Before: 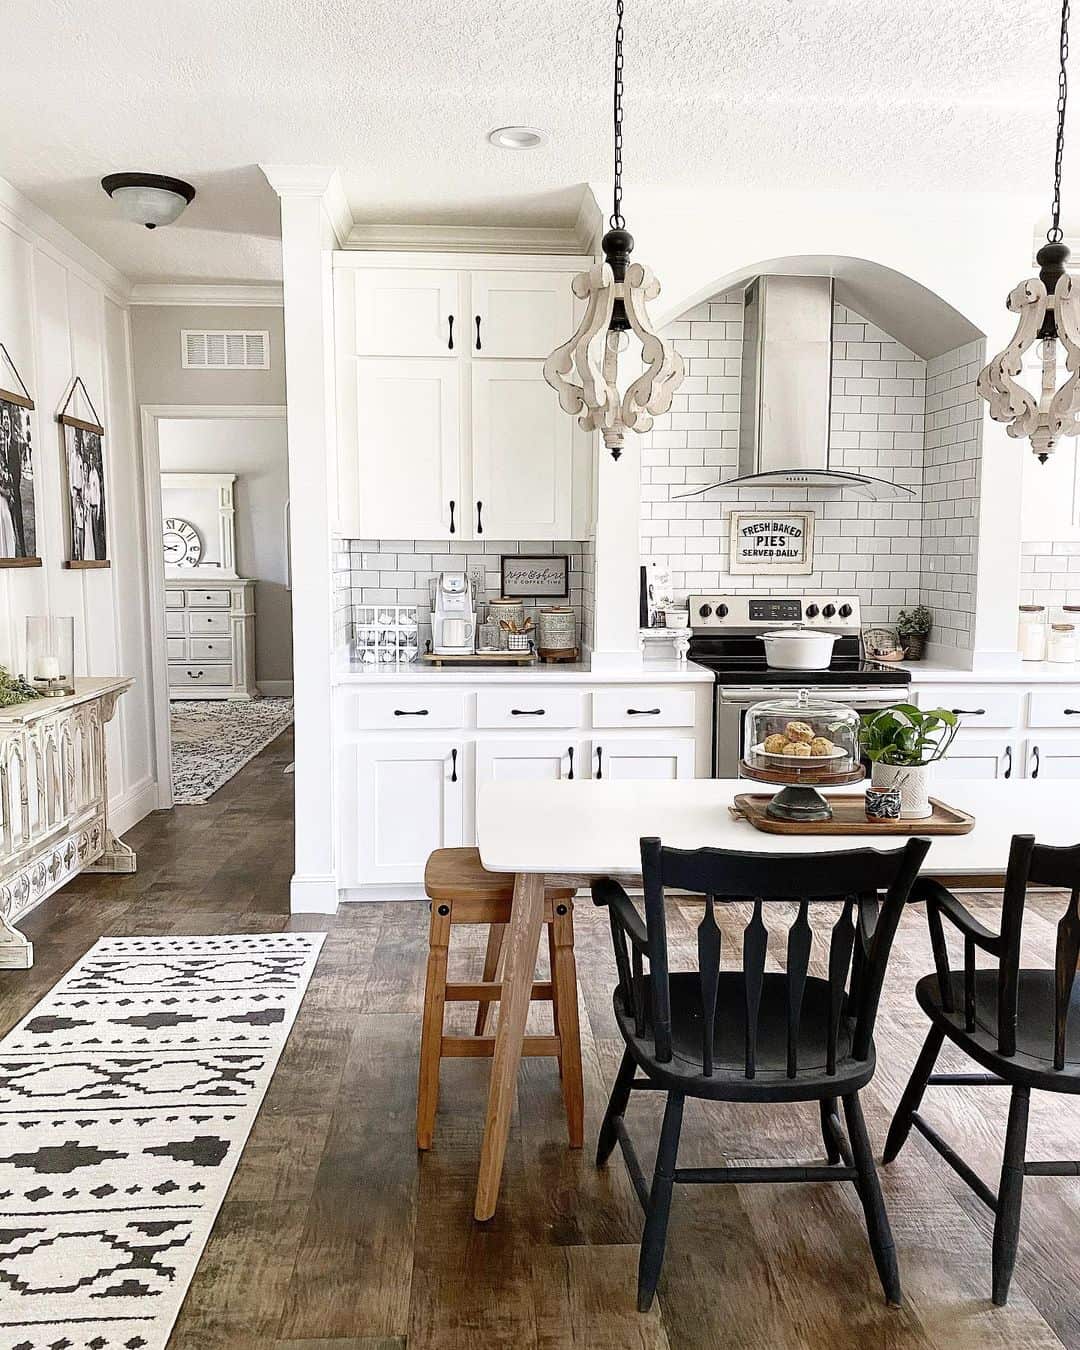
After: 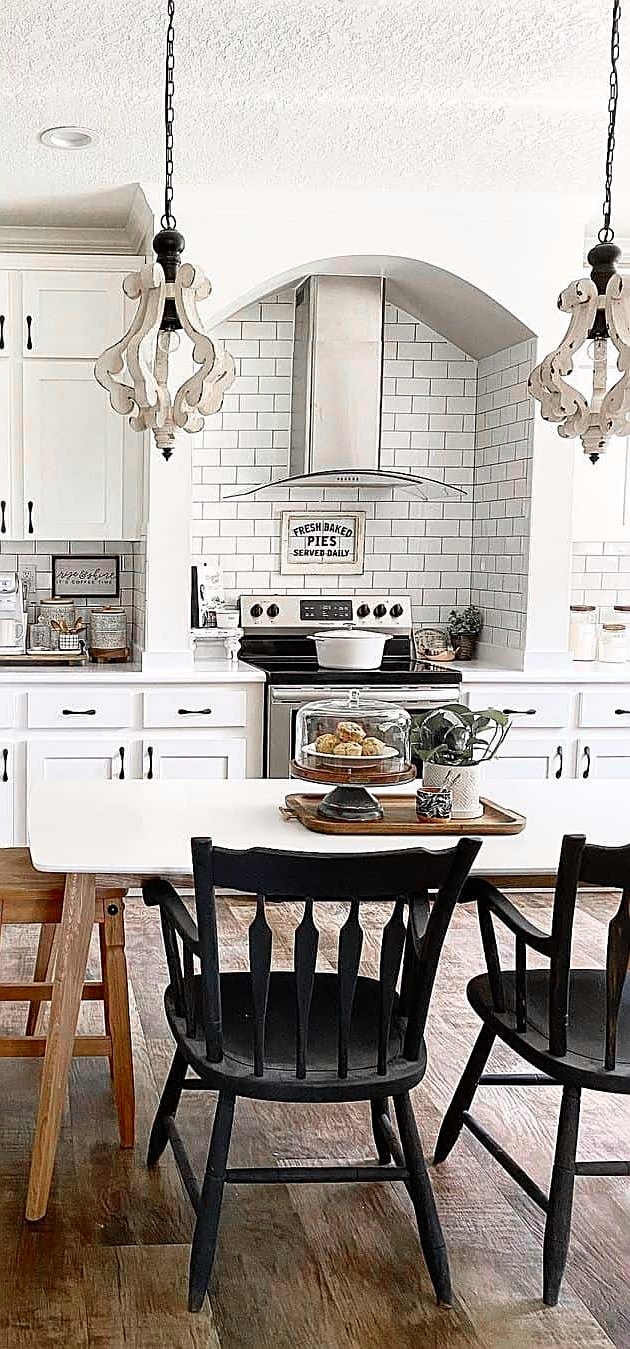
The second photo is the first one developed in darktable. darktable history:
sharpen: on, module defaults
exposure: compensate highlight preservation false
crop: left 41.576%
color zones: curves: ch1 [(0, 0.679) (0.143, 0.647) (0.286, 0.261) (0.378, -0.011) (0.571, 0.396) (0.714, 0.399) (0.857, 0.406) (1, 0.679)]
